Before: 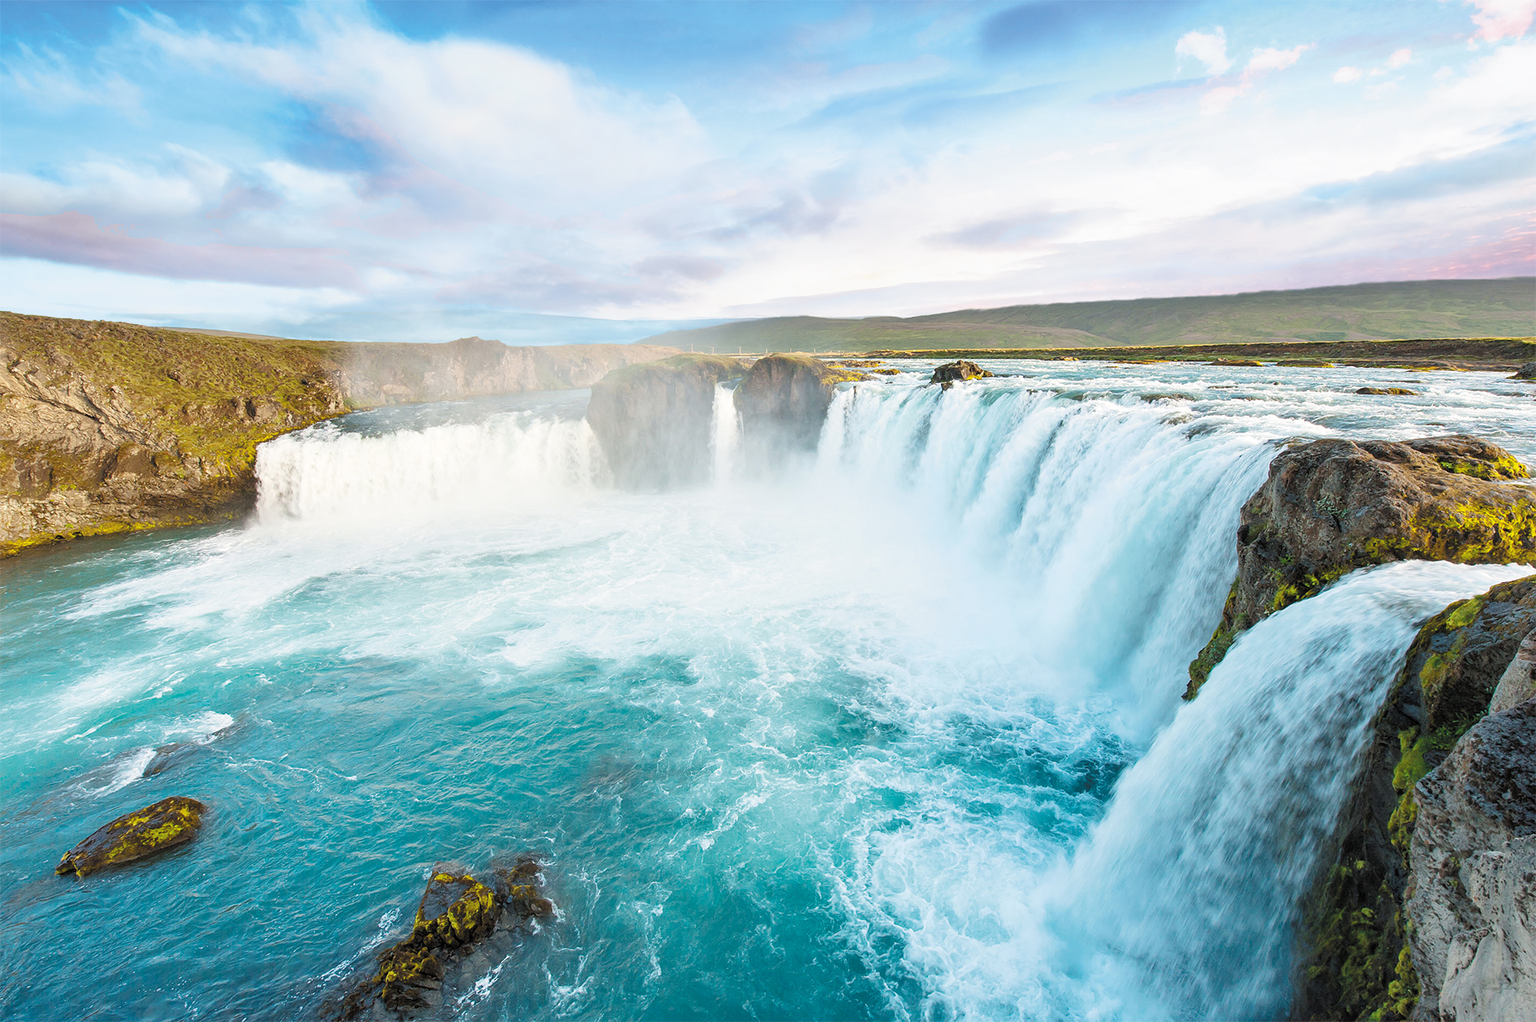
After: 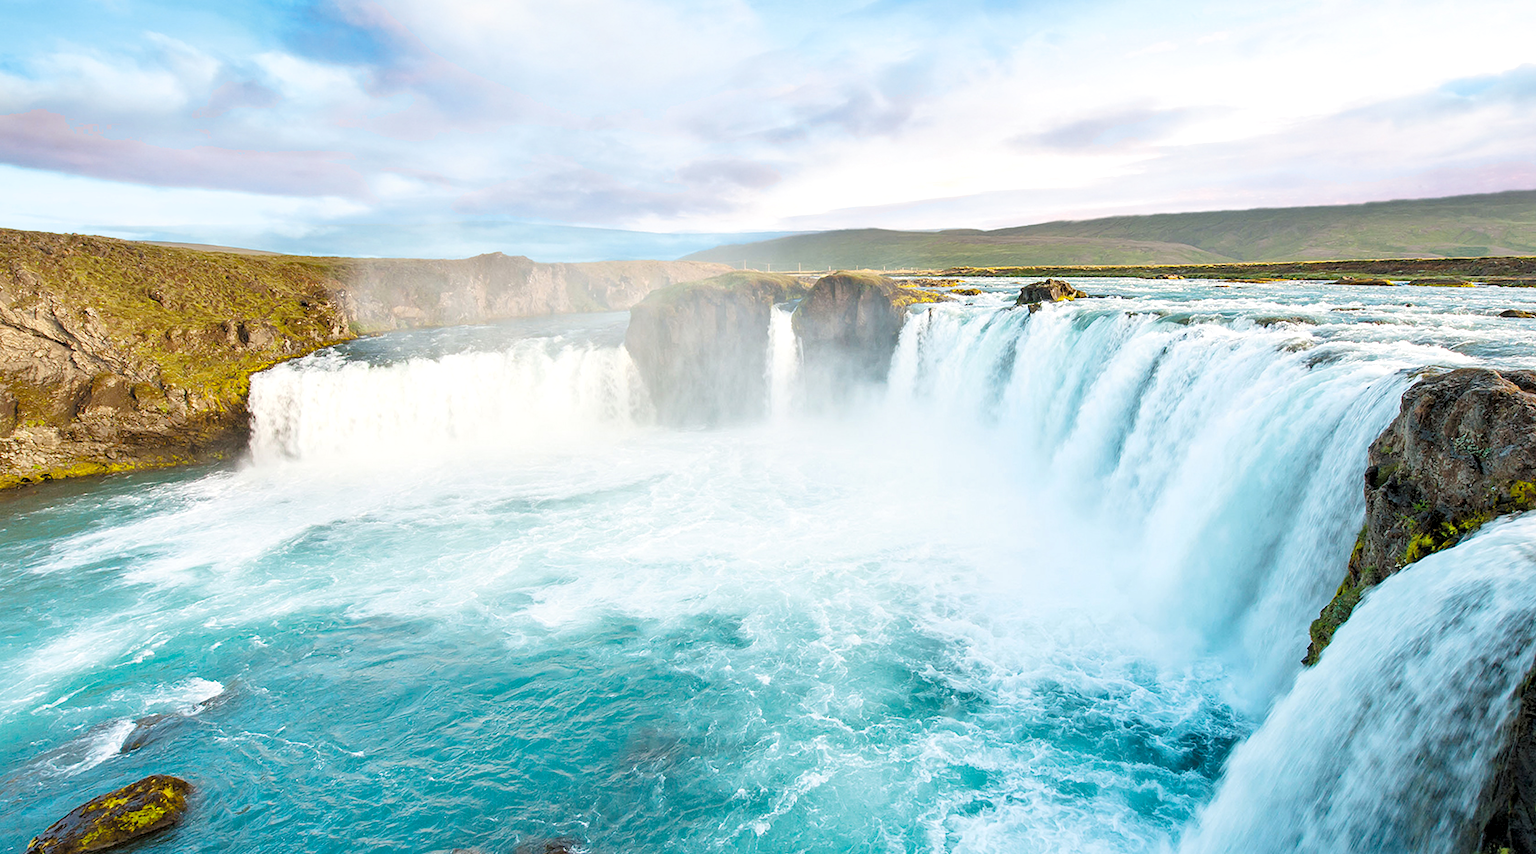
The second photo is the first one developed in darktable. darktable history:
crop and rotate: left 2.425%, top 11.305%, right 9.6%, bottom 15.08%
exposure: black level correction 0.009, exposure 0.119 EV, compensate highlight preservation false
